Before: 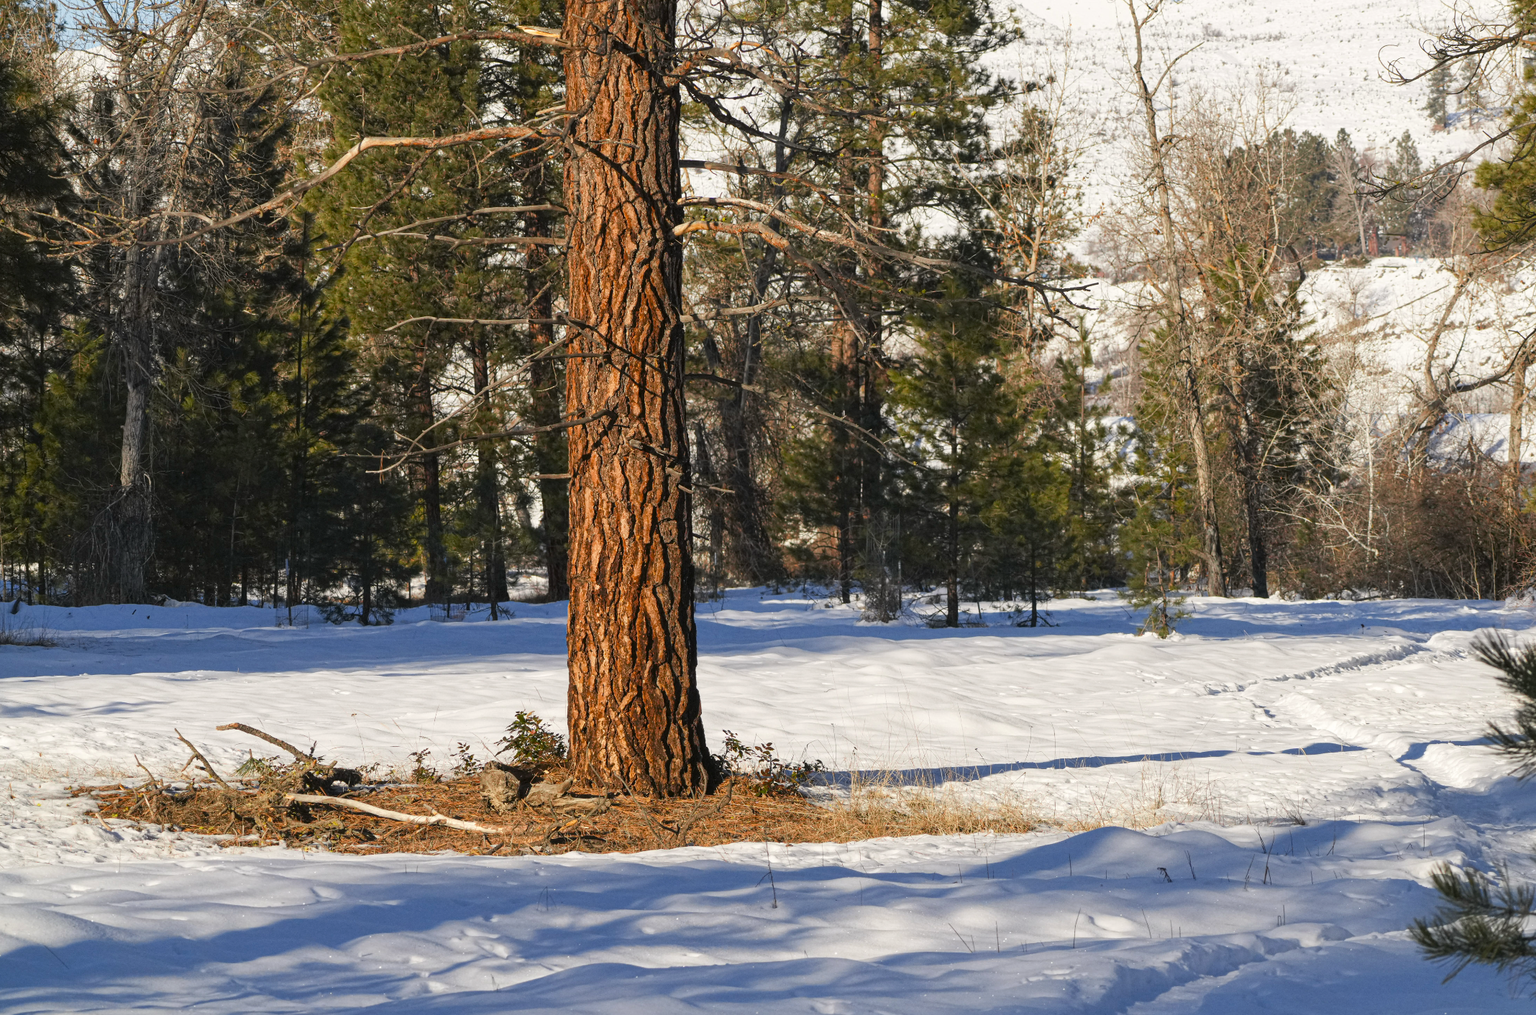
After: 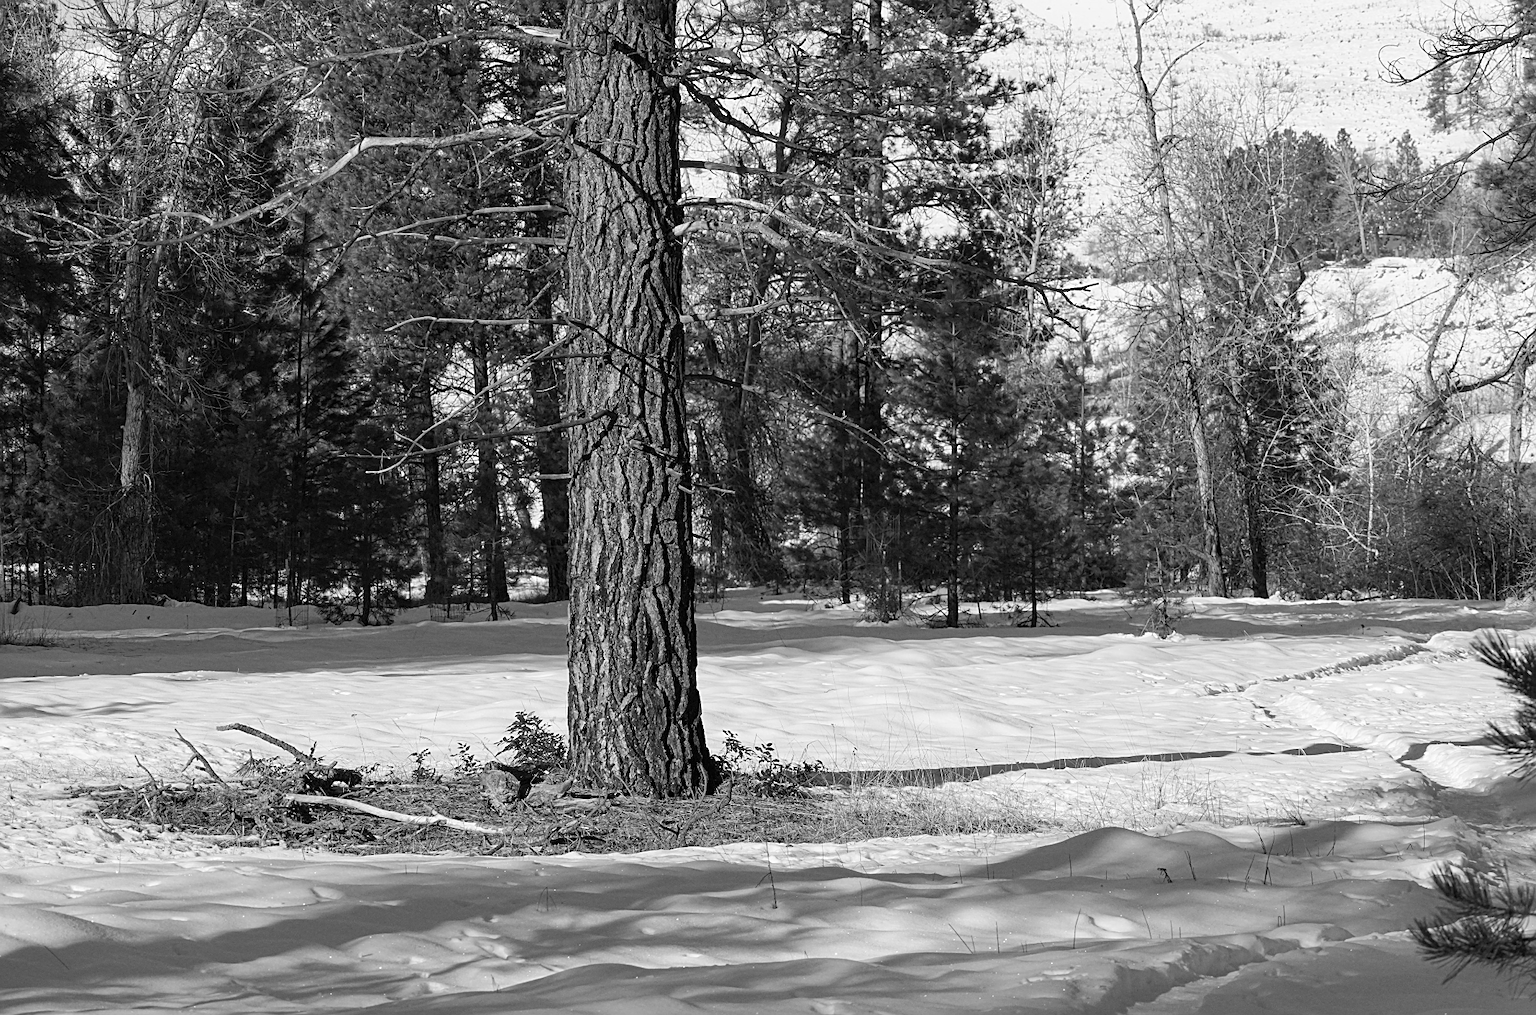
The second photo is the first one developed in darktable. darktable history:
color balance rgb: perceptual saturation grading › global saturation 20%, perceptual saturation grading › highlights -50%, perceptual saturation grading › shadows 30%
sharpen: amount 0.55
monochrome: on, module defaults
exposure: exposure -0.041 EV, compensate highlight preservation false
